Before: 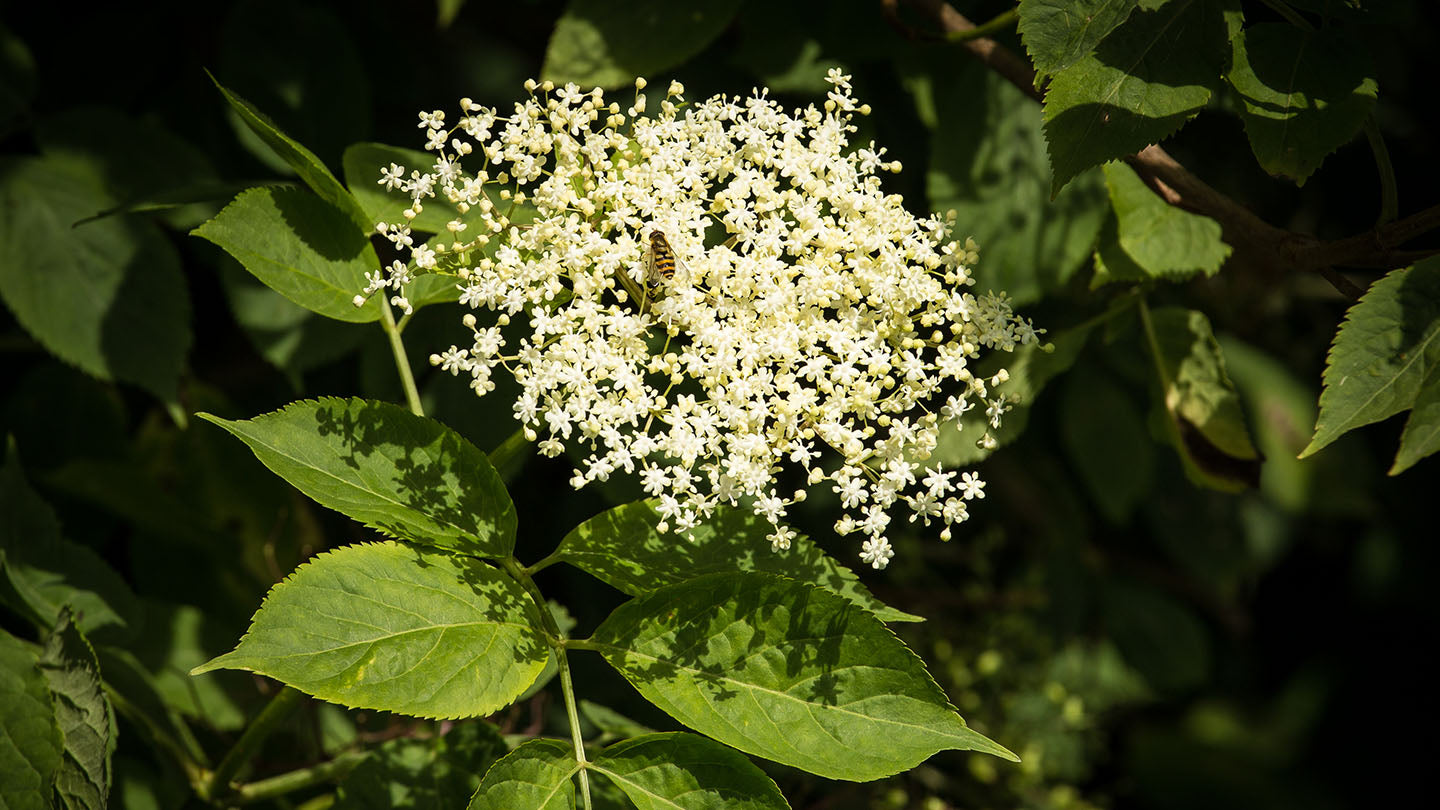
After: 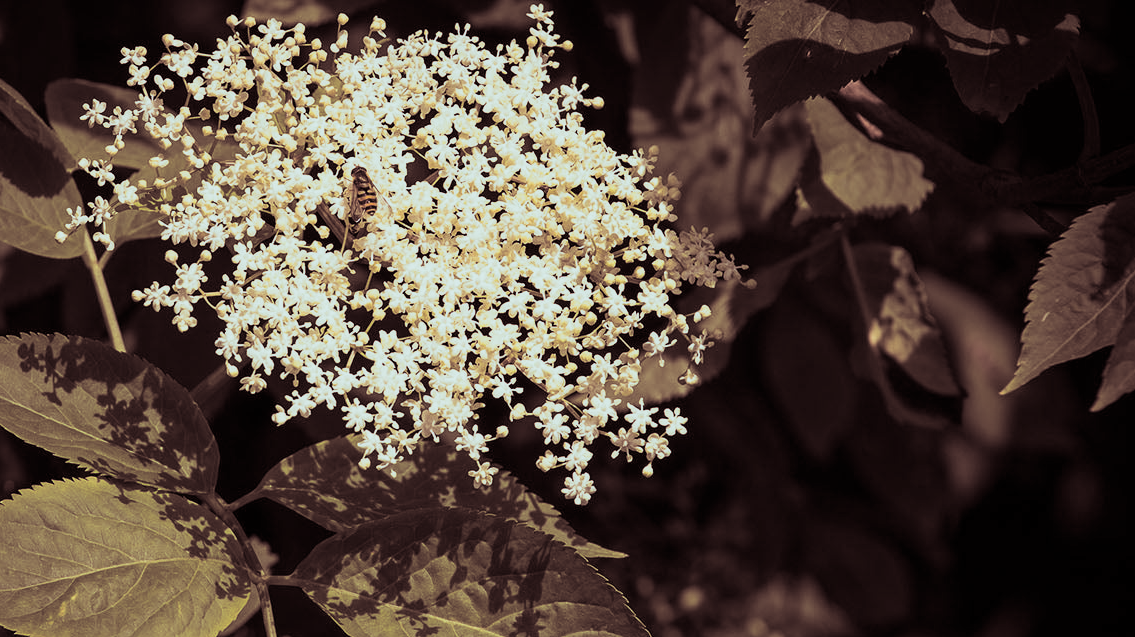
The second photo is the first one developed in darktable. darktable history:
split-toning: shadows › saturation 0.3, highlights › hue 180°, highlights › saturation 0.3, compress 0%
crop and rotate: left 20.74%, top 7.912%, right 0.375%, bottom 13.378%
sigmoid: contrast 1.22, skew 0.65
